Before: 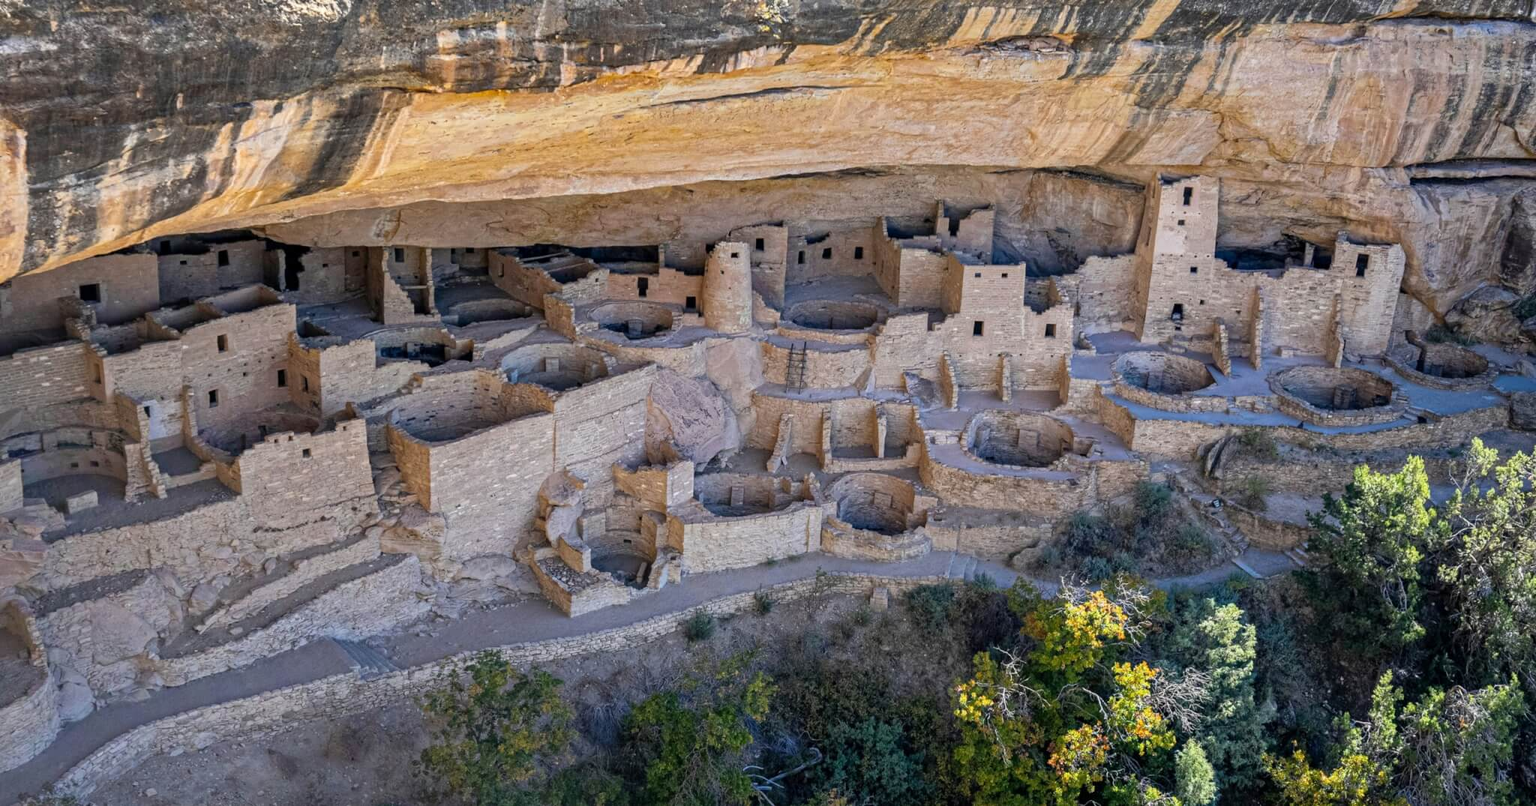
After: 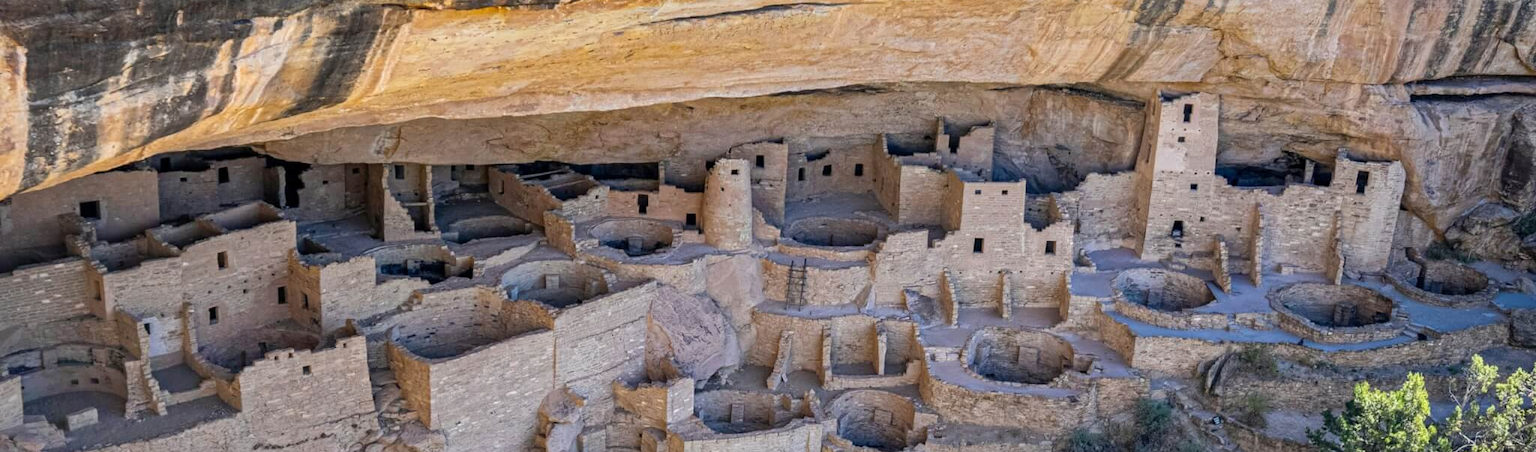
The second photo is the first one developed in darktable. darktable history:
crop and rotate: top 10.416%, bottom 33.486%
tone equalizer: edges refinement/feathering 500, mask exposure compensation -1.57 EV, preserve details no
